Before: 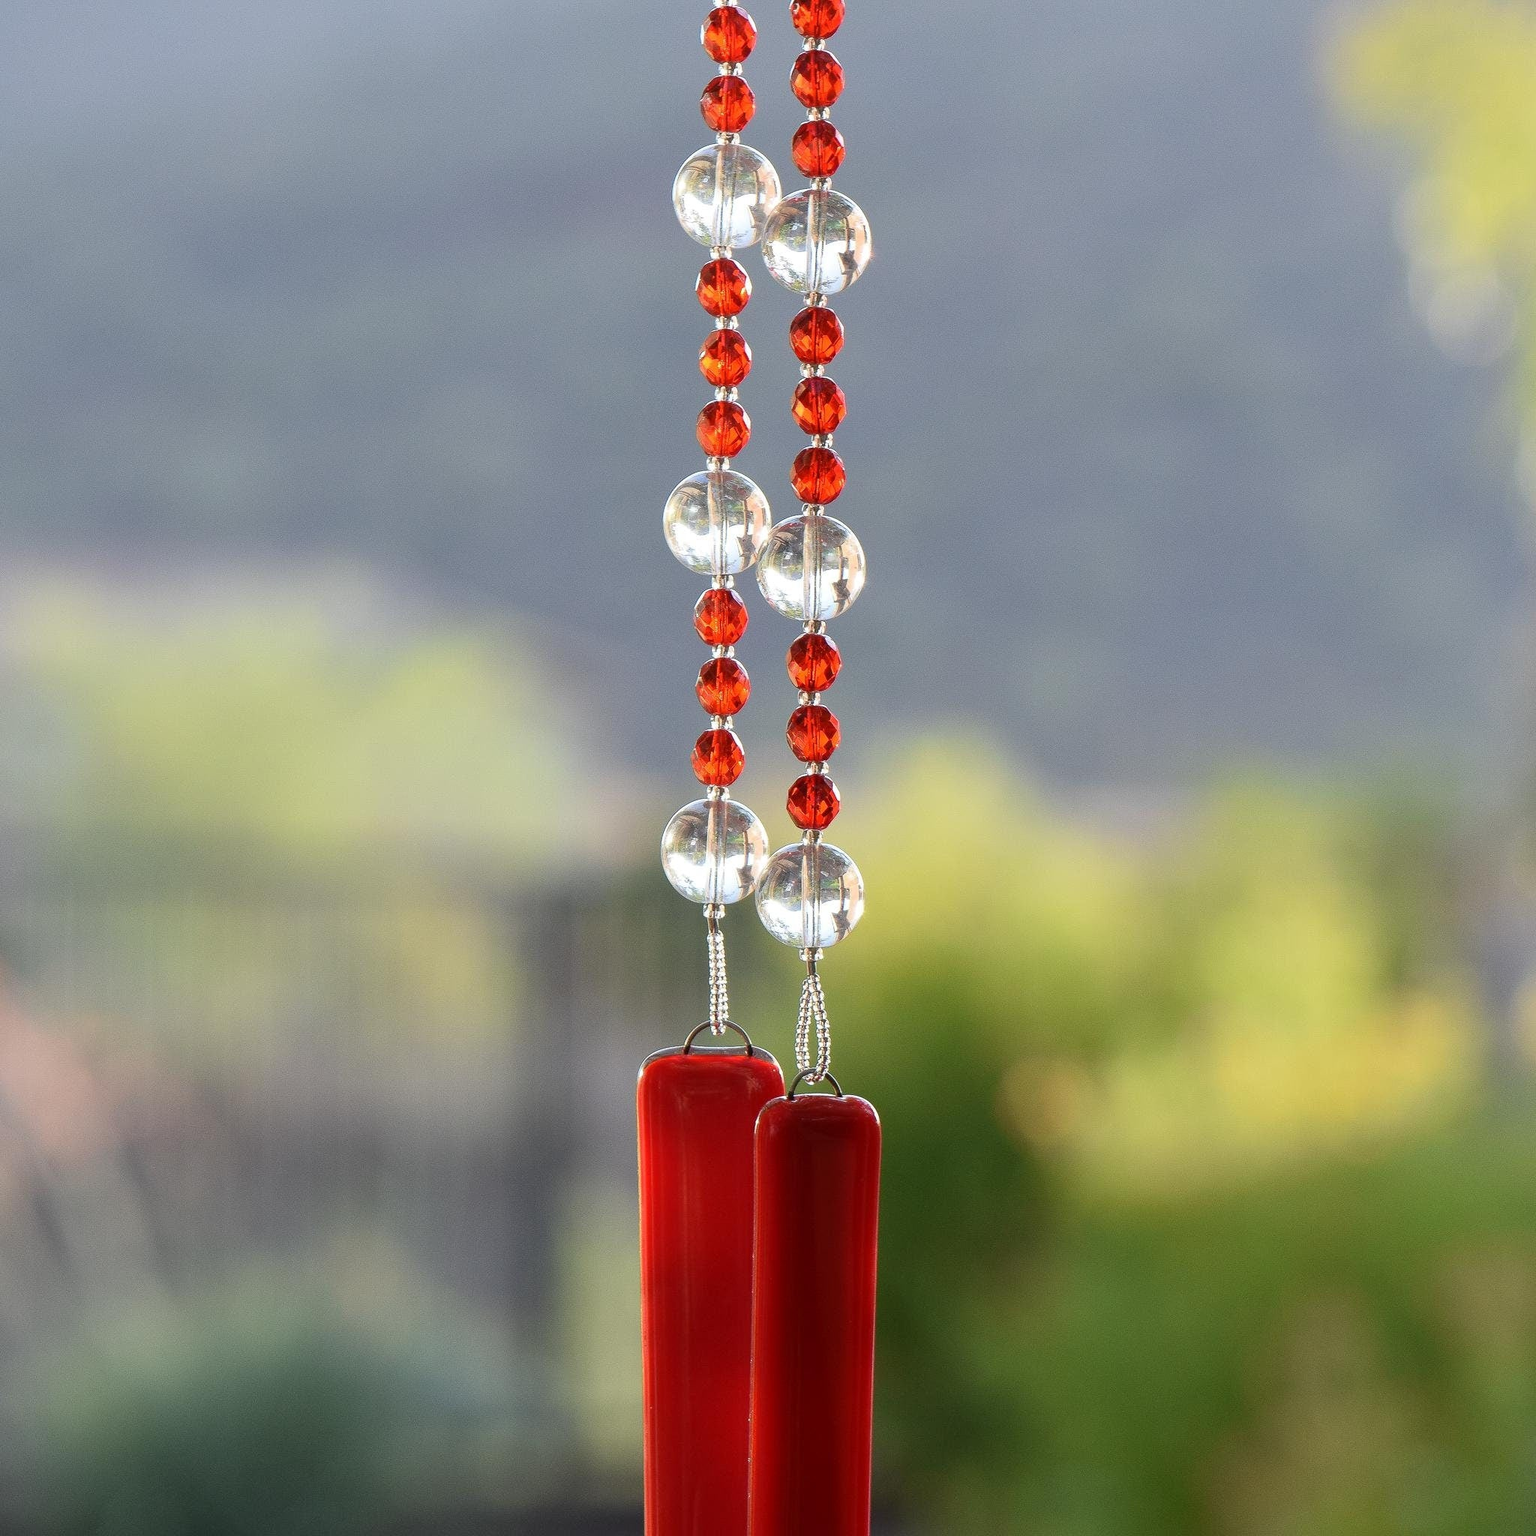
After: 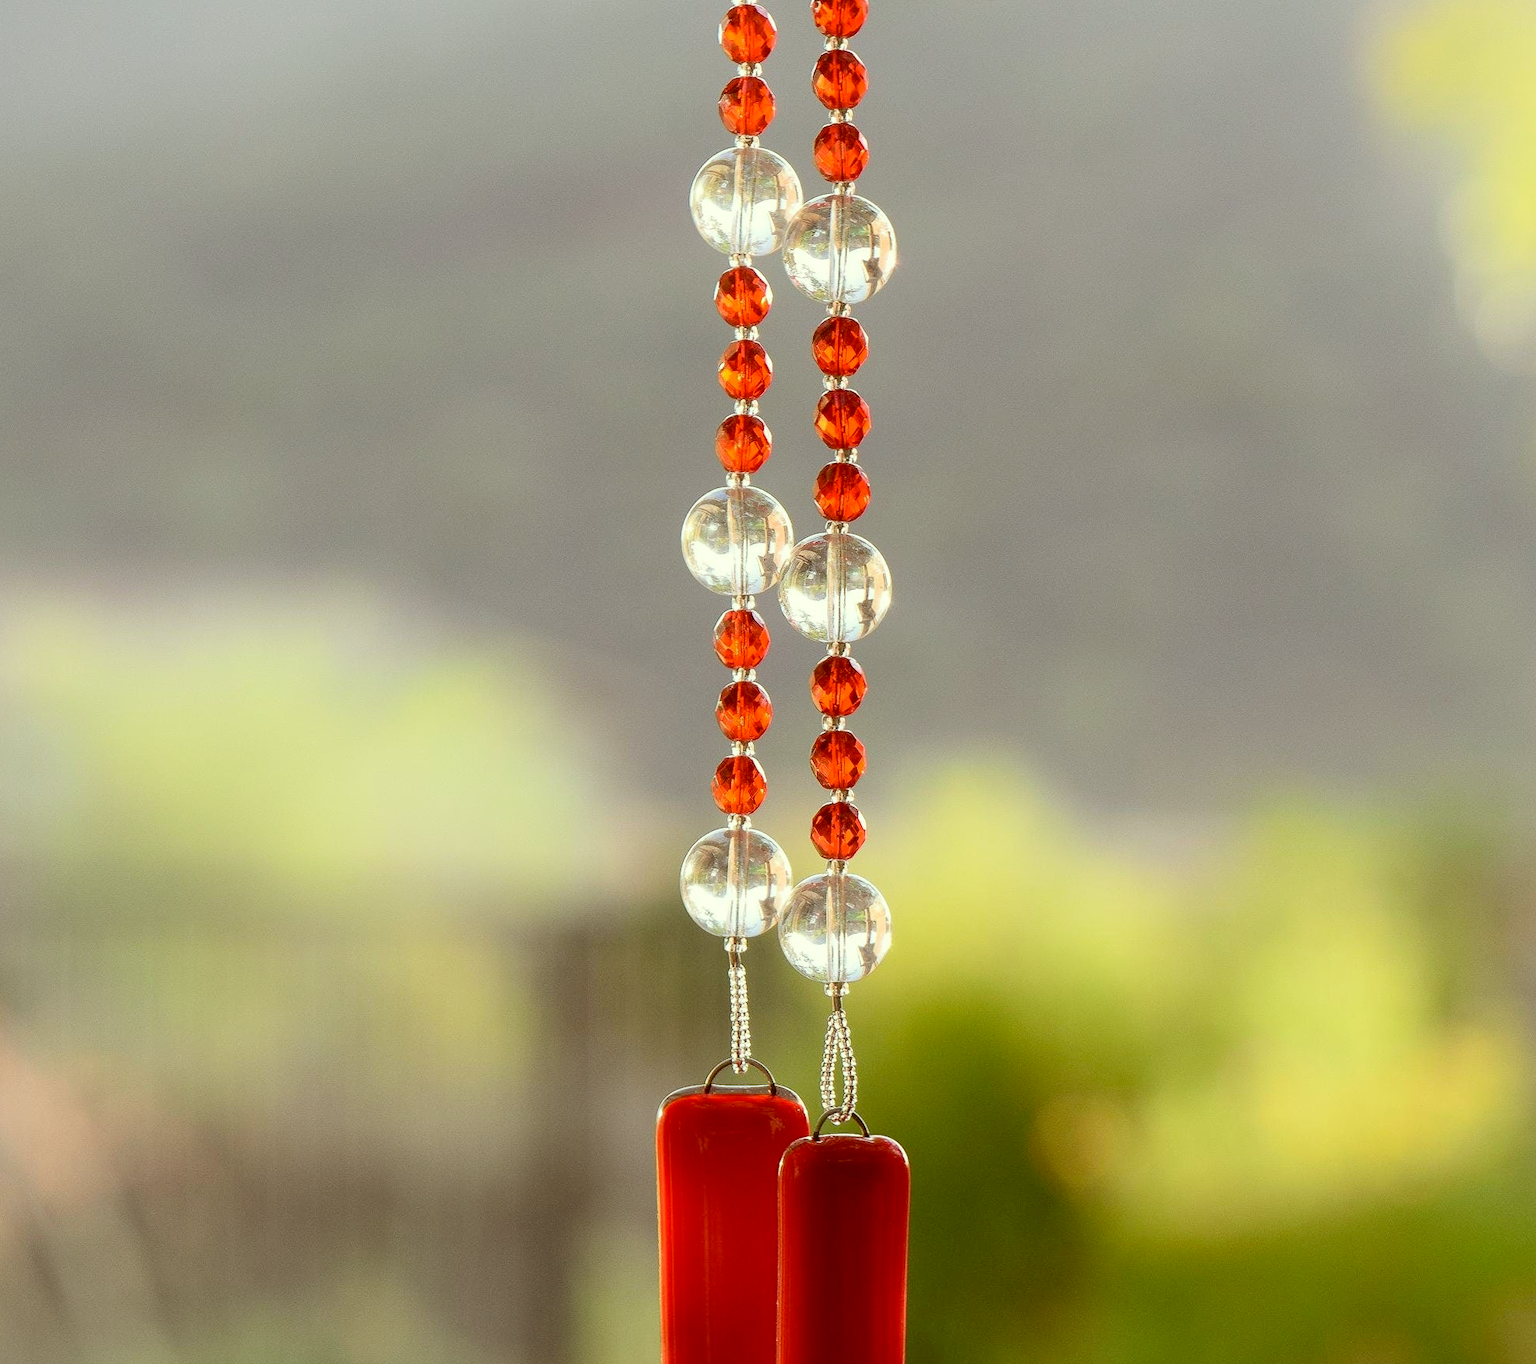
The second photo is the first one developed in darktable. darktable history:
color correction: highlights a* -5.3, highlights b* 9.8, shadows a* 9.8, shadows b* 24.26
shadows and highlights: highlights 70.7, soften with gaussian
crop and rotate: angle 0.2°, left 0.275%, right 3.127%, bottom 14.18%
